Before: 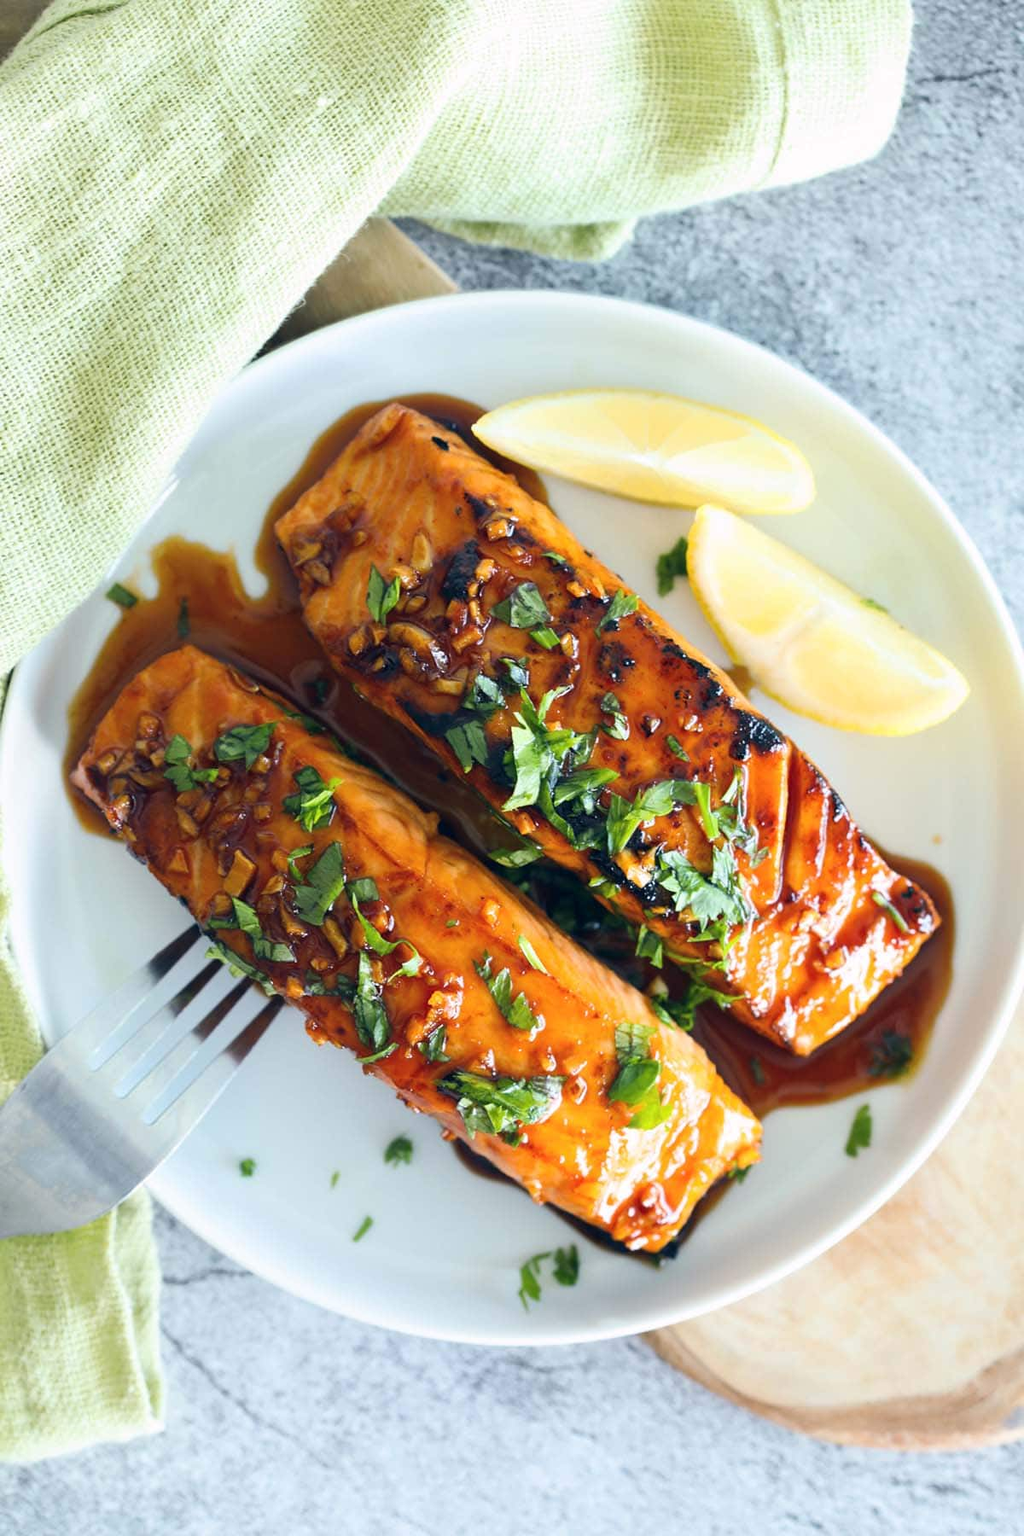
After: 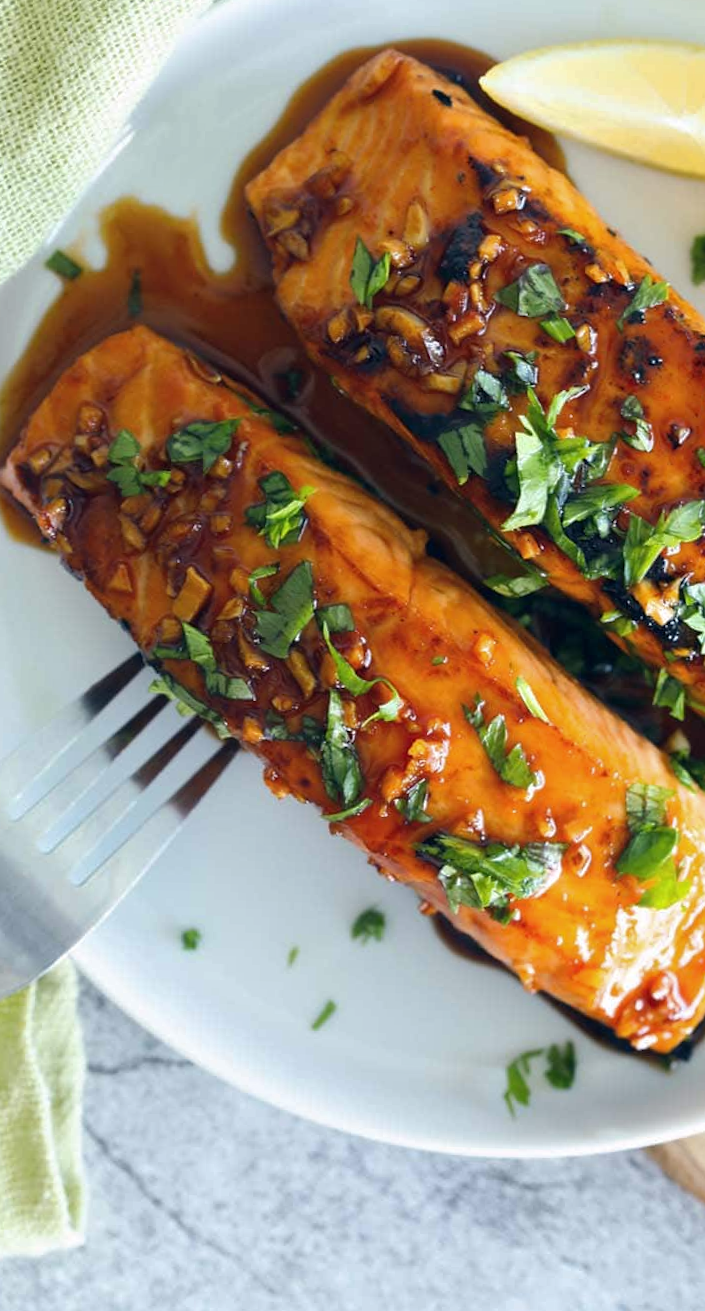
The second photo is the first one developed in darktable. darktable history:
crop: left 8.966%, top 23.852%, right 34.699%, bottom 4.703%
tone equalizer: on, module defaults
rotate and perspective: rotation 1.72°, automatic cropping off
base curve: curves: ch0 [(0, 0) (0.74, 0.67) (1, 1)]
